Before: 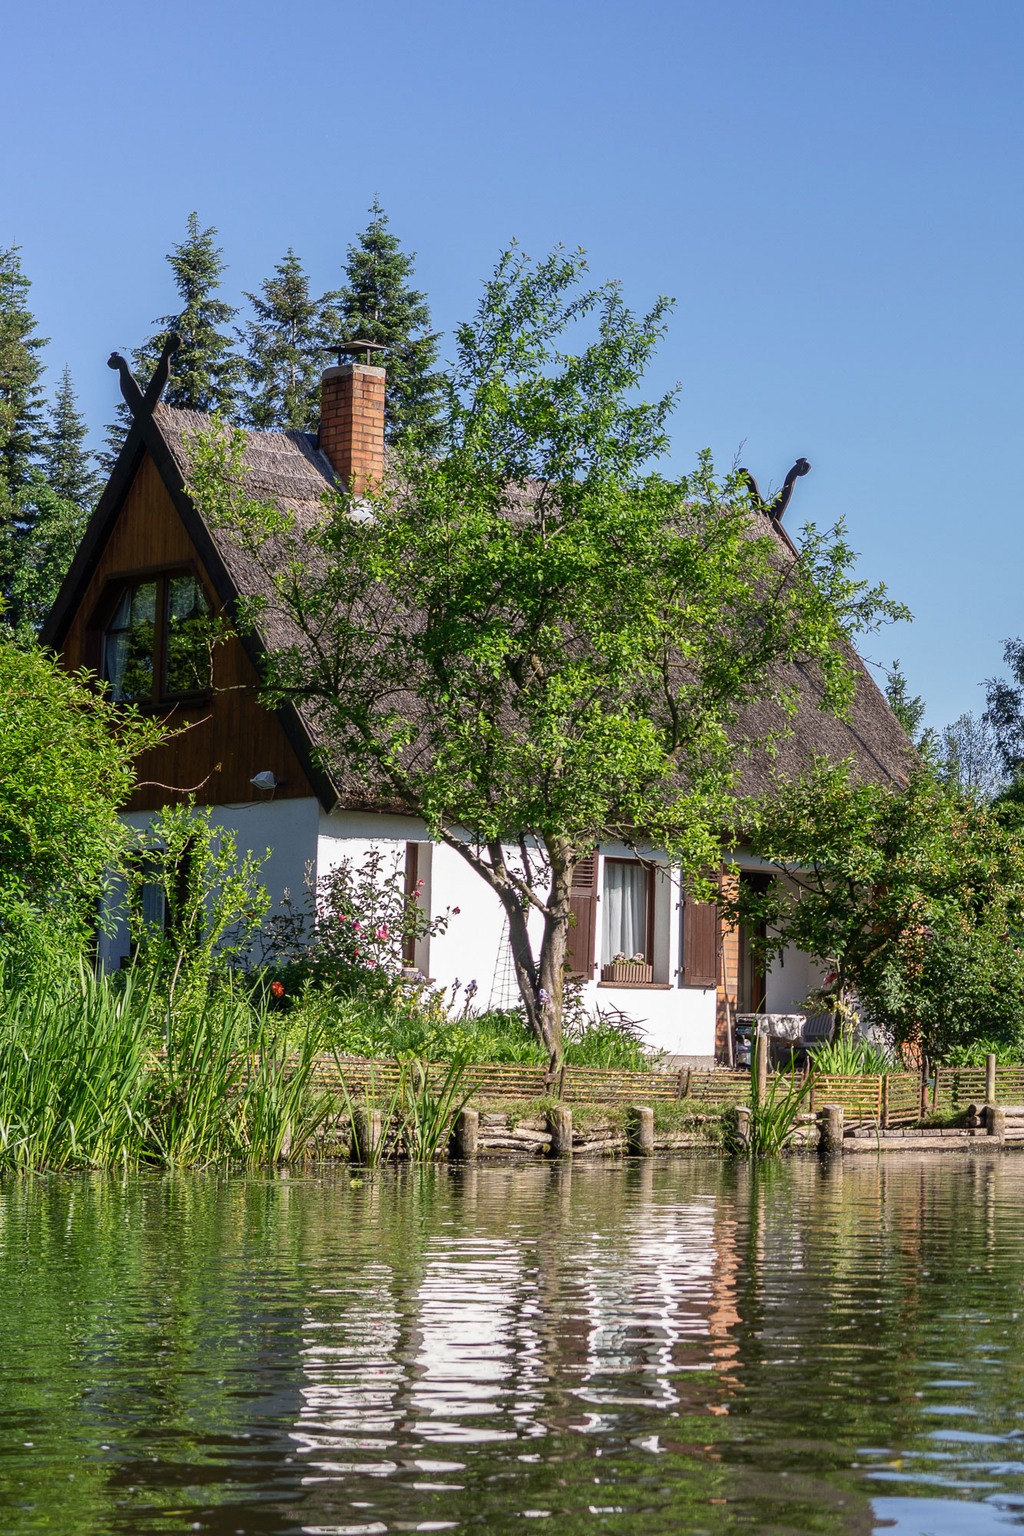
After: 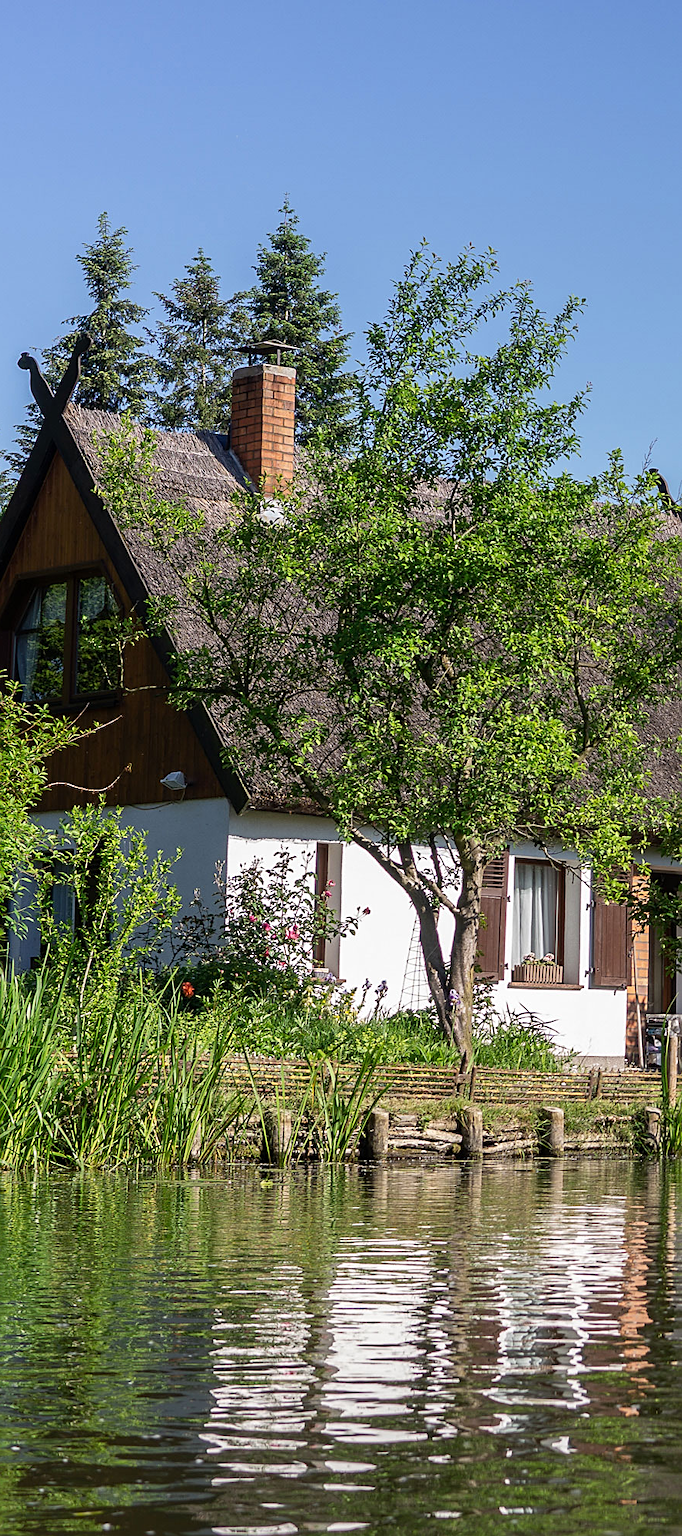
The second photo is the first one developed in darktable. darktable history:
crop and rotate: left 8.786%, right 24.548%
sharpen: on, module defaults
